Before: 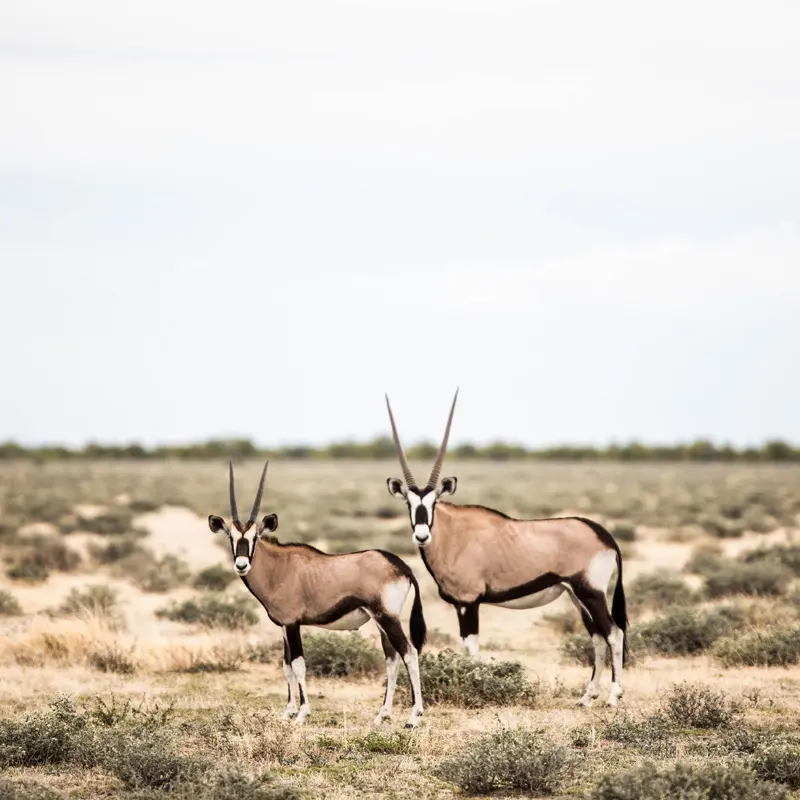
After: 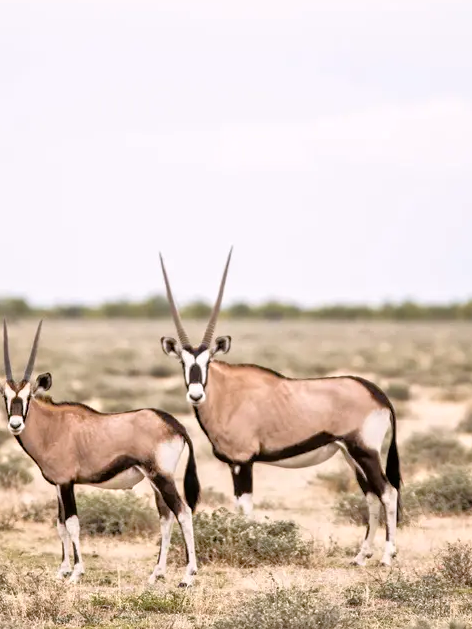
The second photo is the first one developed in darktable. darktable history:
crop and rotate: left 28.256%, top 17.734%, right 12.656%, bottom 3.573%
tone equalizer: -7 EV 0.15 EV, -6 EV 0.6 EV, -5 EV 1.15 EV, -4 EV 1.33 EV, -3 EV 1.15 EV, -2 EV 0.6 EV, -1 EV 0.15 EV, mask exposure compensation -0.5 EV
color correction: highlights a* 3.12, highlights b* -1.55, shadows a* -0.101, shadows b* 2.52, saturation 0.98
